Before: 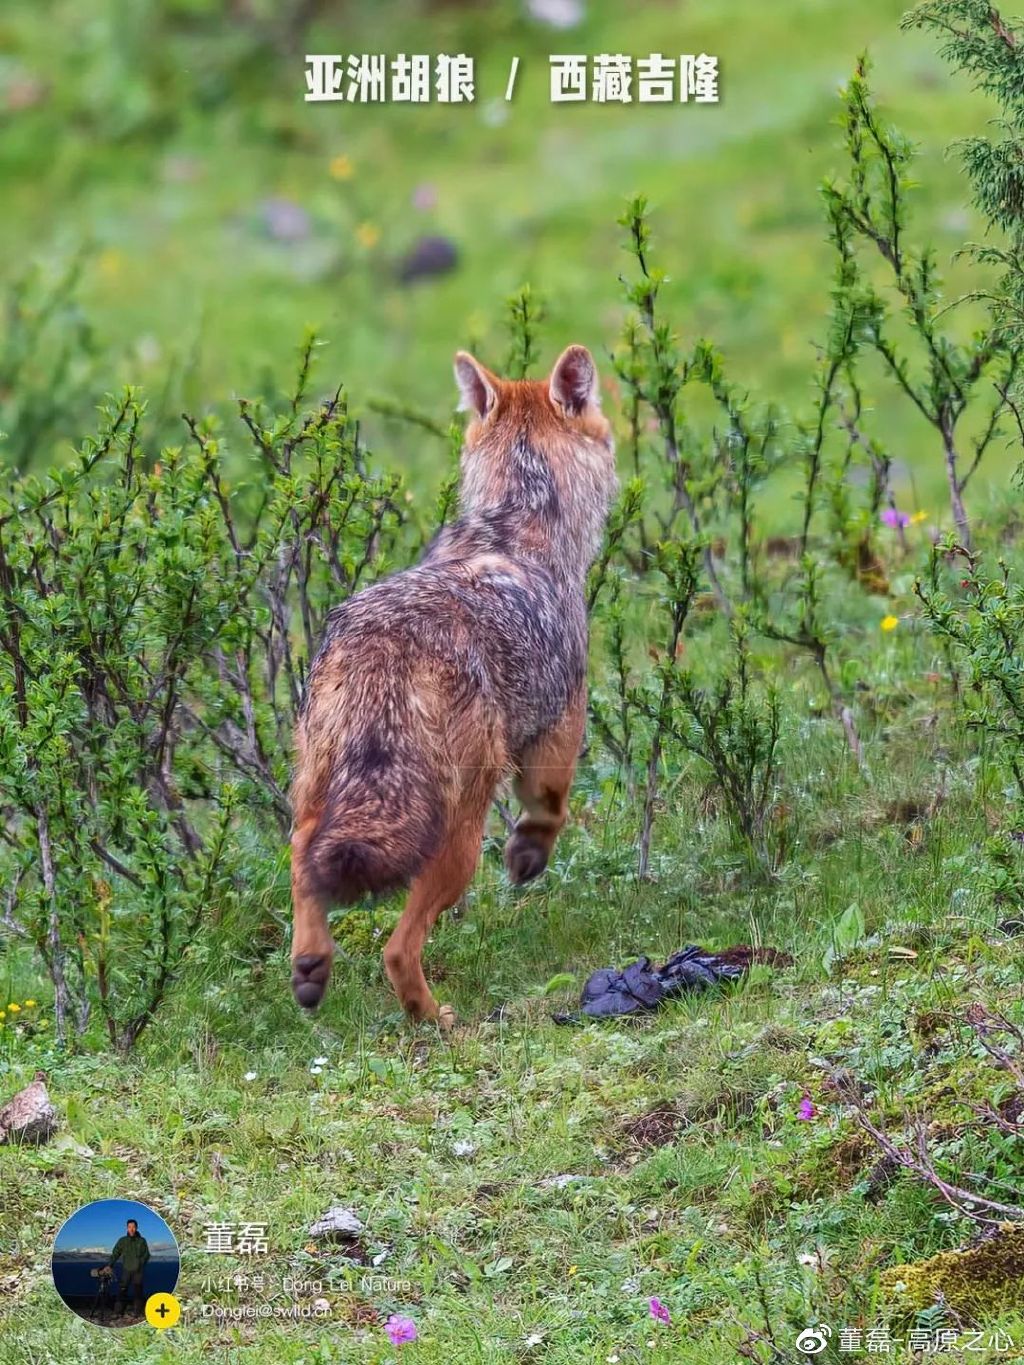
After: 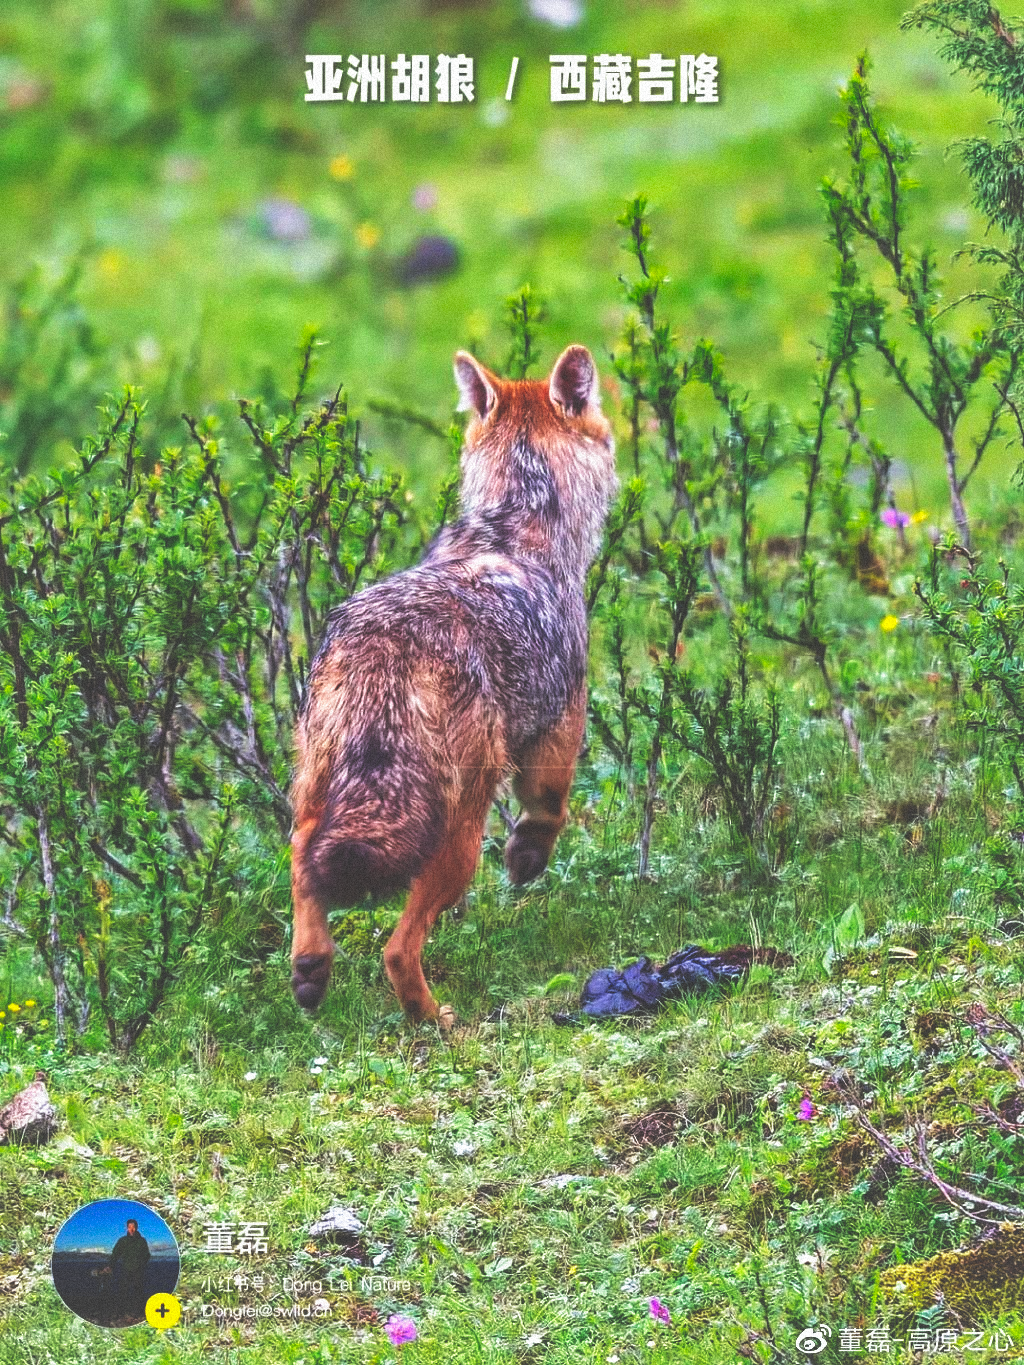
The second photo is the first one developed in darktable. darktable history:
shadows and highlights: on, module defaults
base curve: curves: ch0 [(0, 0.036) (0.007, 0.037) (0.604, 0.887) (1, 1)], preserve colors none
white balance: red 0.986, blue 1.01
grain: mid-tones bias 0%
